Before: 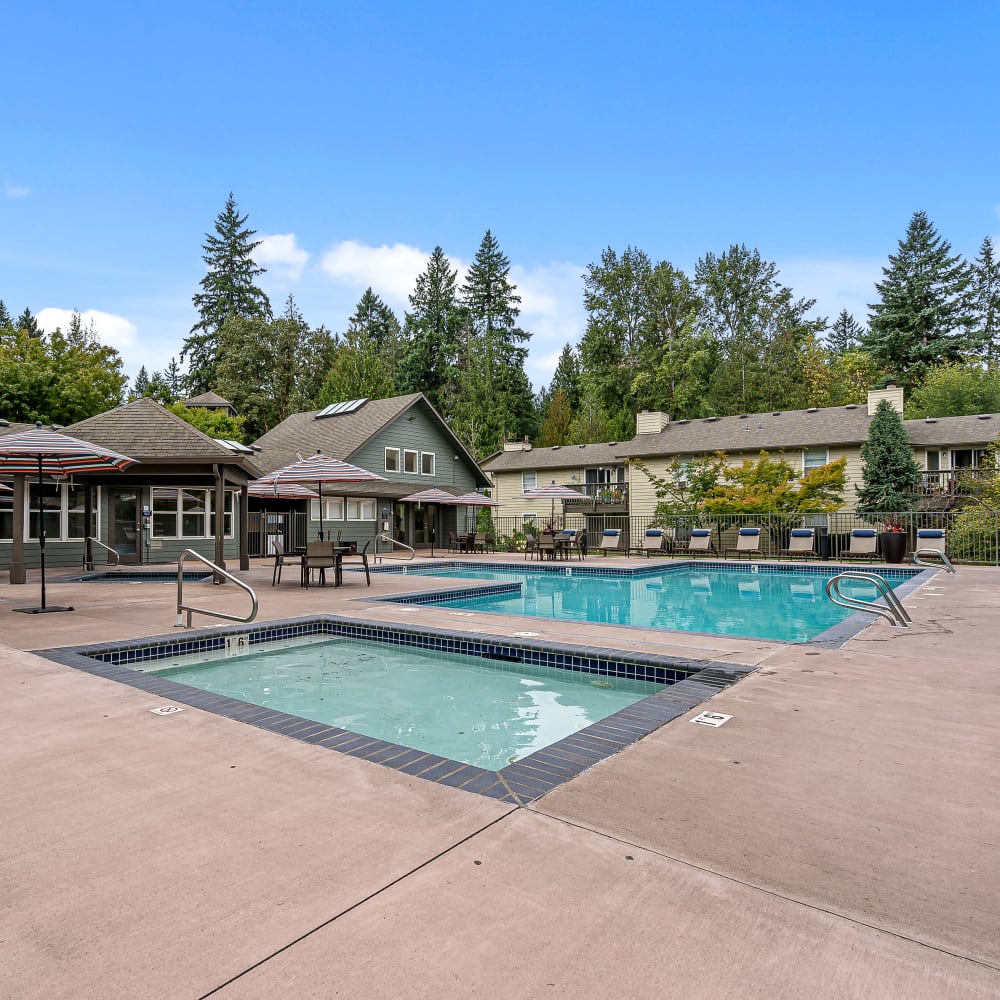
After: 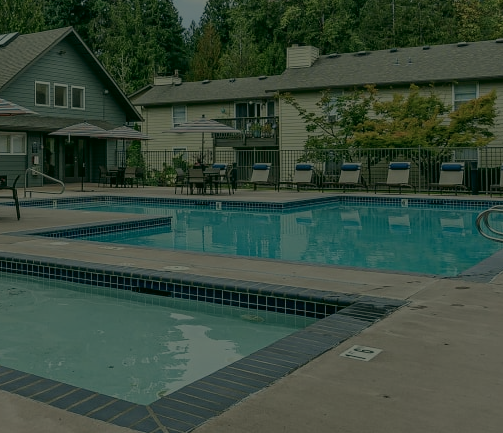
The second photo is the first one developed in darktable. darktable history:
crop: left 35.03%, top 36.625%, right 14.663%, bottom 20.057%
color correction: highlights a* -0.482, highlights b* 9.48, shadows a* -9.48, shadows b* 0.803
color balance rgb: perceptual brilliance grading › global brilliance -48.39%
rotate and perspective: crop left 0, crop top 0
